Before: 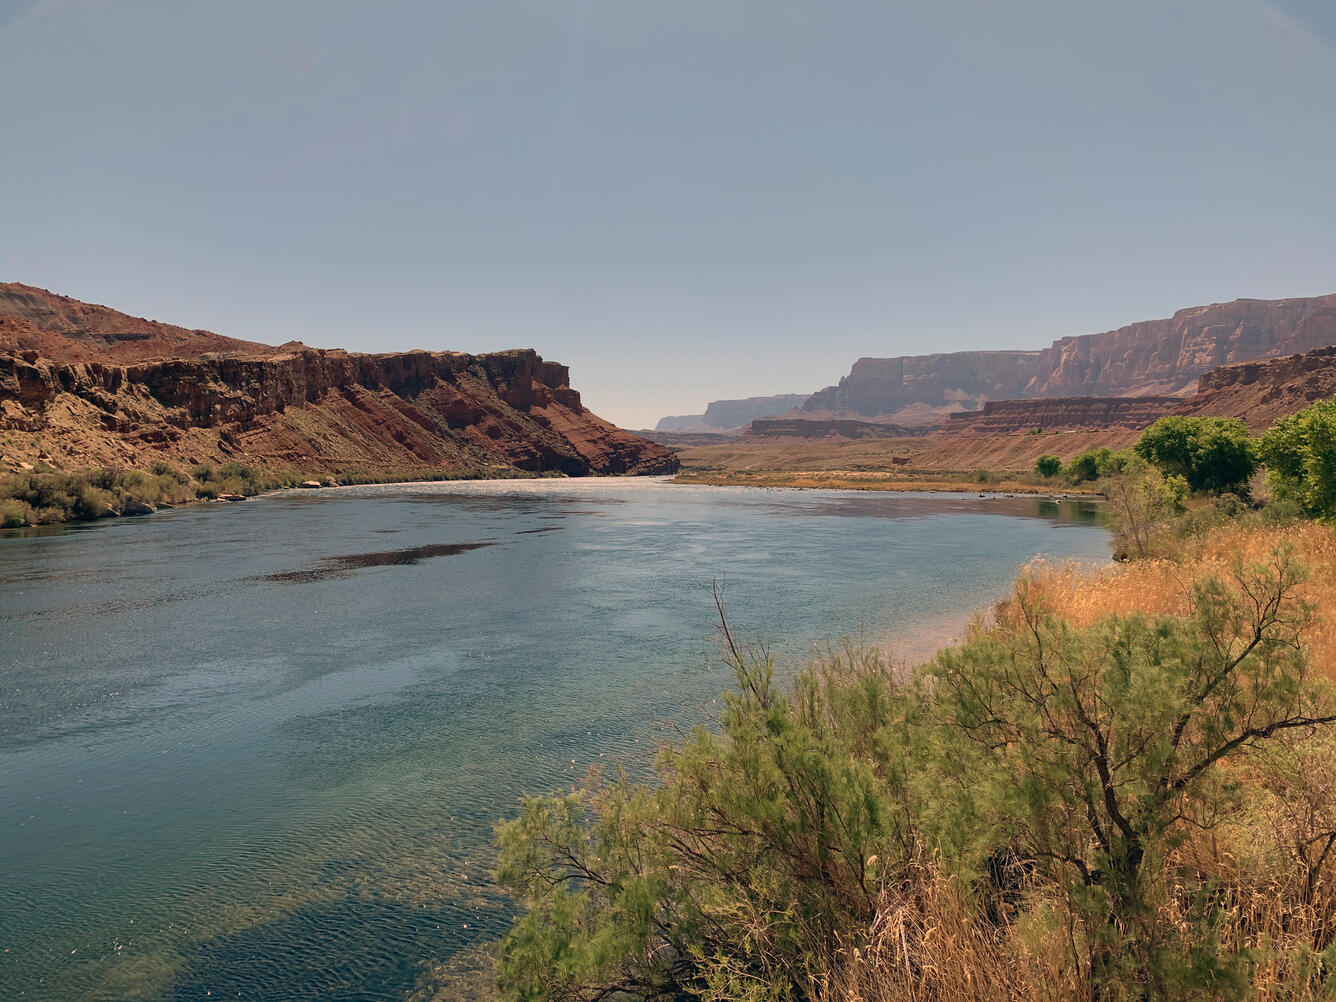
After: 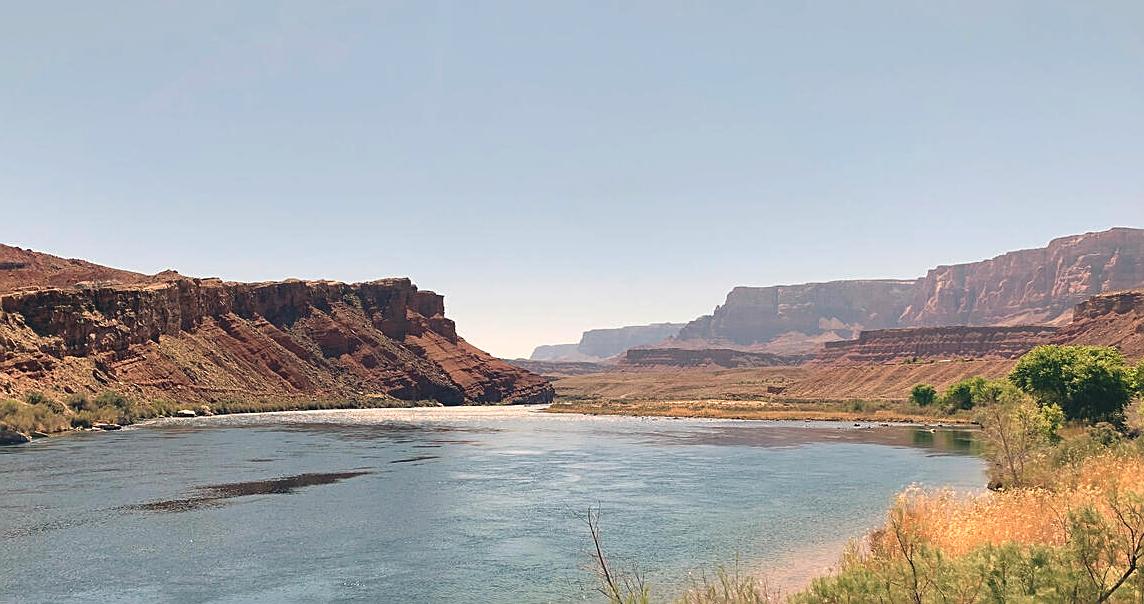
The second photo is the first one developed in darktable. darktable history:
crop and rotate: left 9.43%, top 7.088%, right 4.936%, bottom 32.537%
sharpen: on, module defaults
exposure: black level correction -0.005, exposure 0.623 EV, compensate highlight preservation false
